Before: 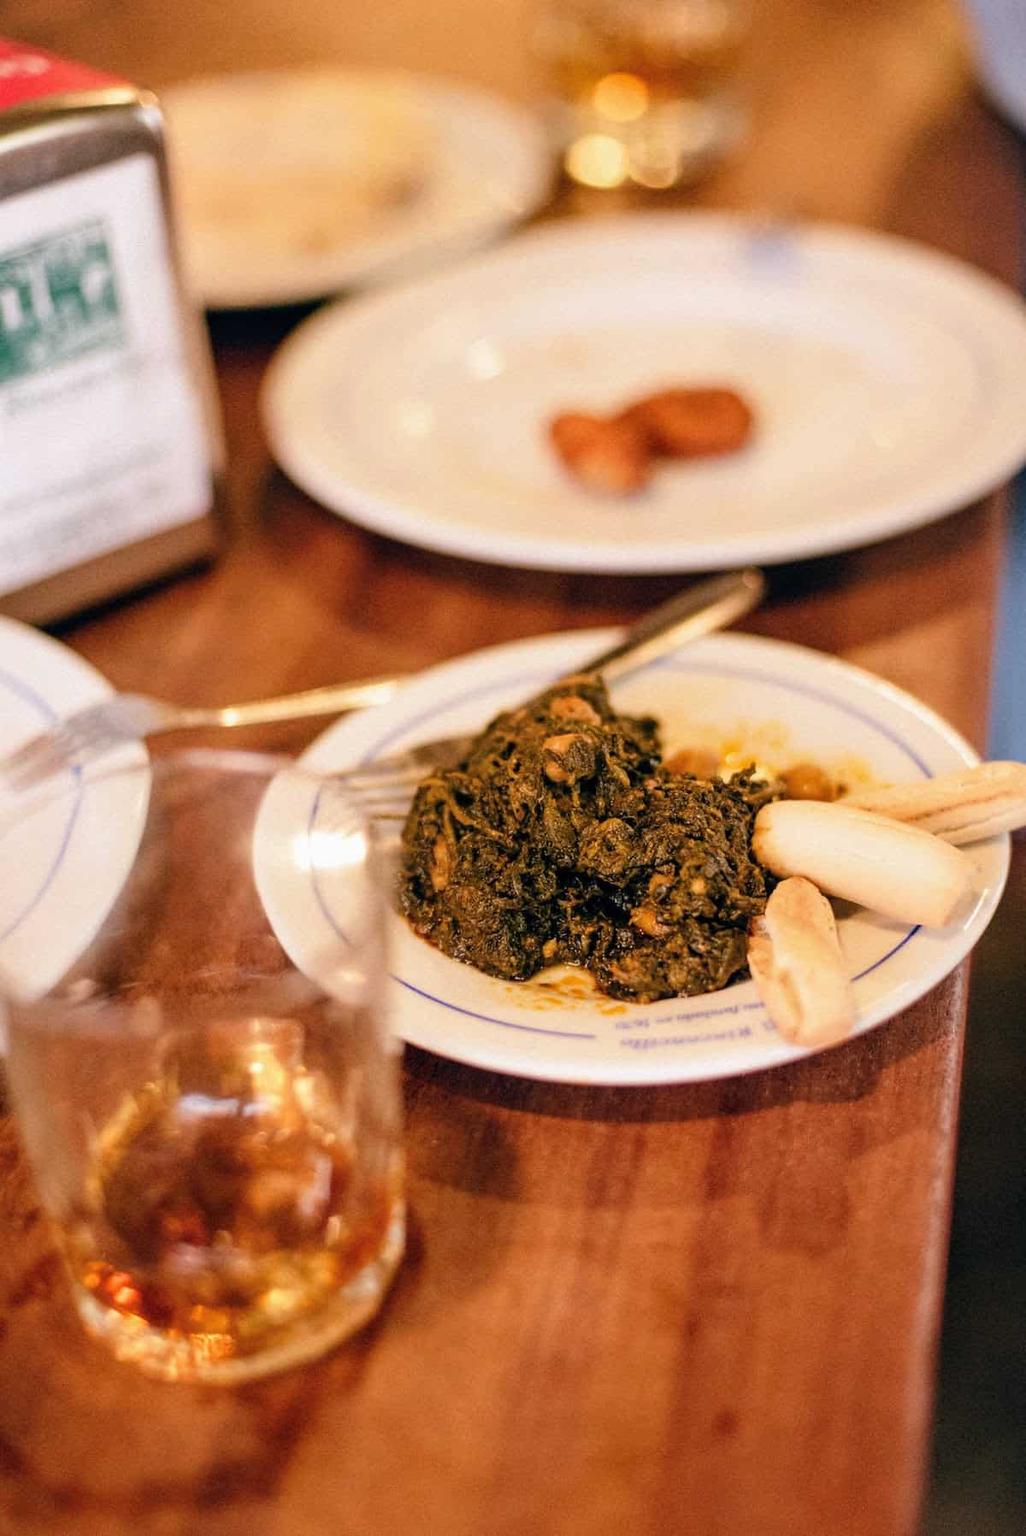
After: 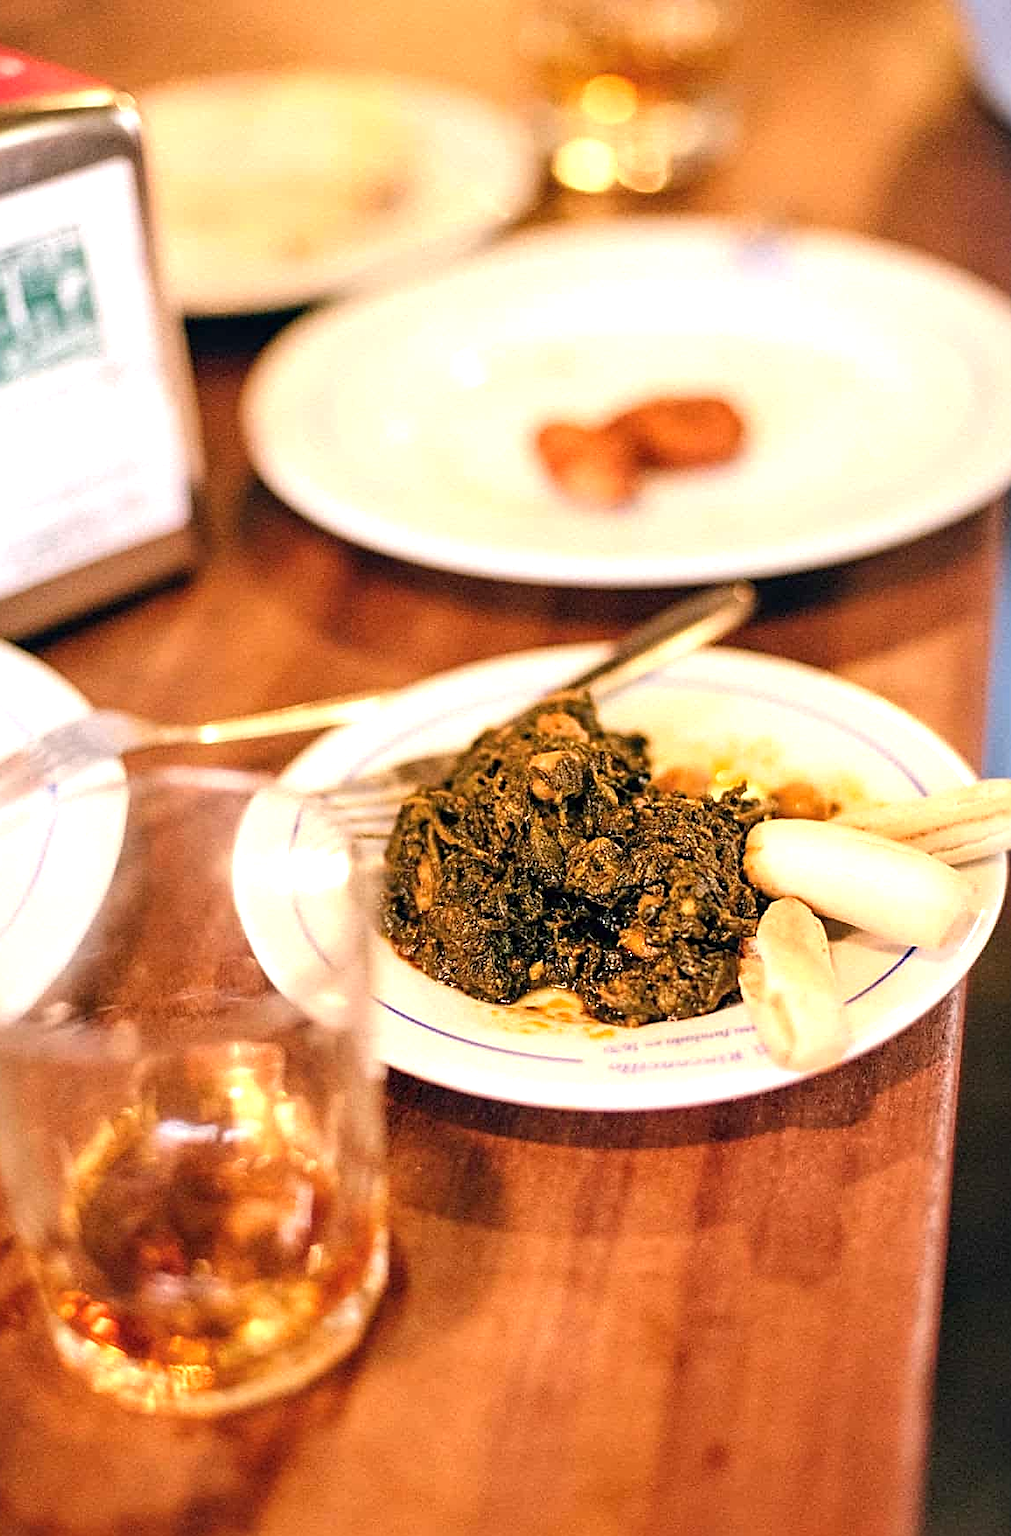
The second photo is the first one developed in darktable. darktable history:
exposure: exposure 0.648 EV, compensate highlight preservation false
sharpen: amount 0.75
crop and rotate: left 2.536%, right 1.107%, bottom 2.246%
